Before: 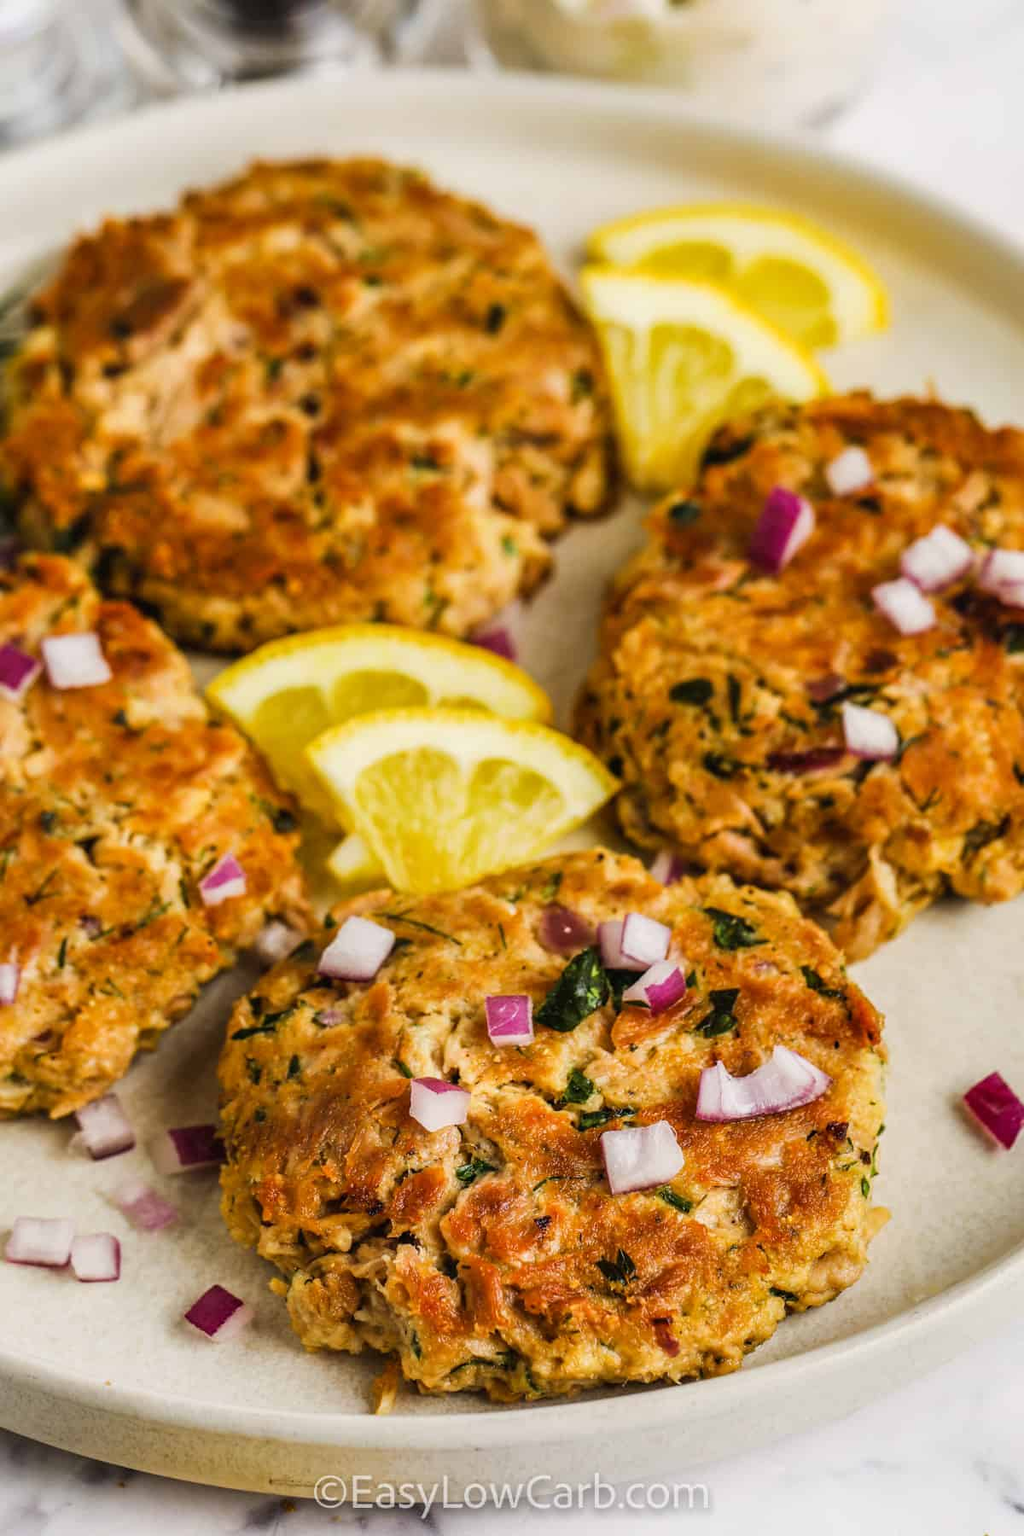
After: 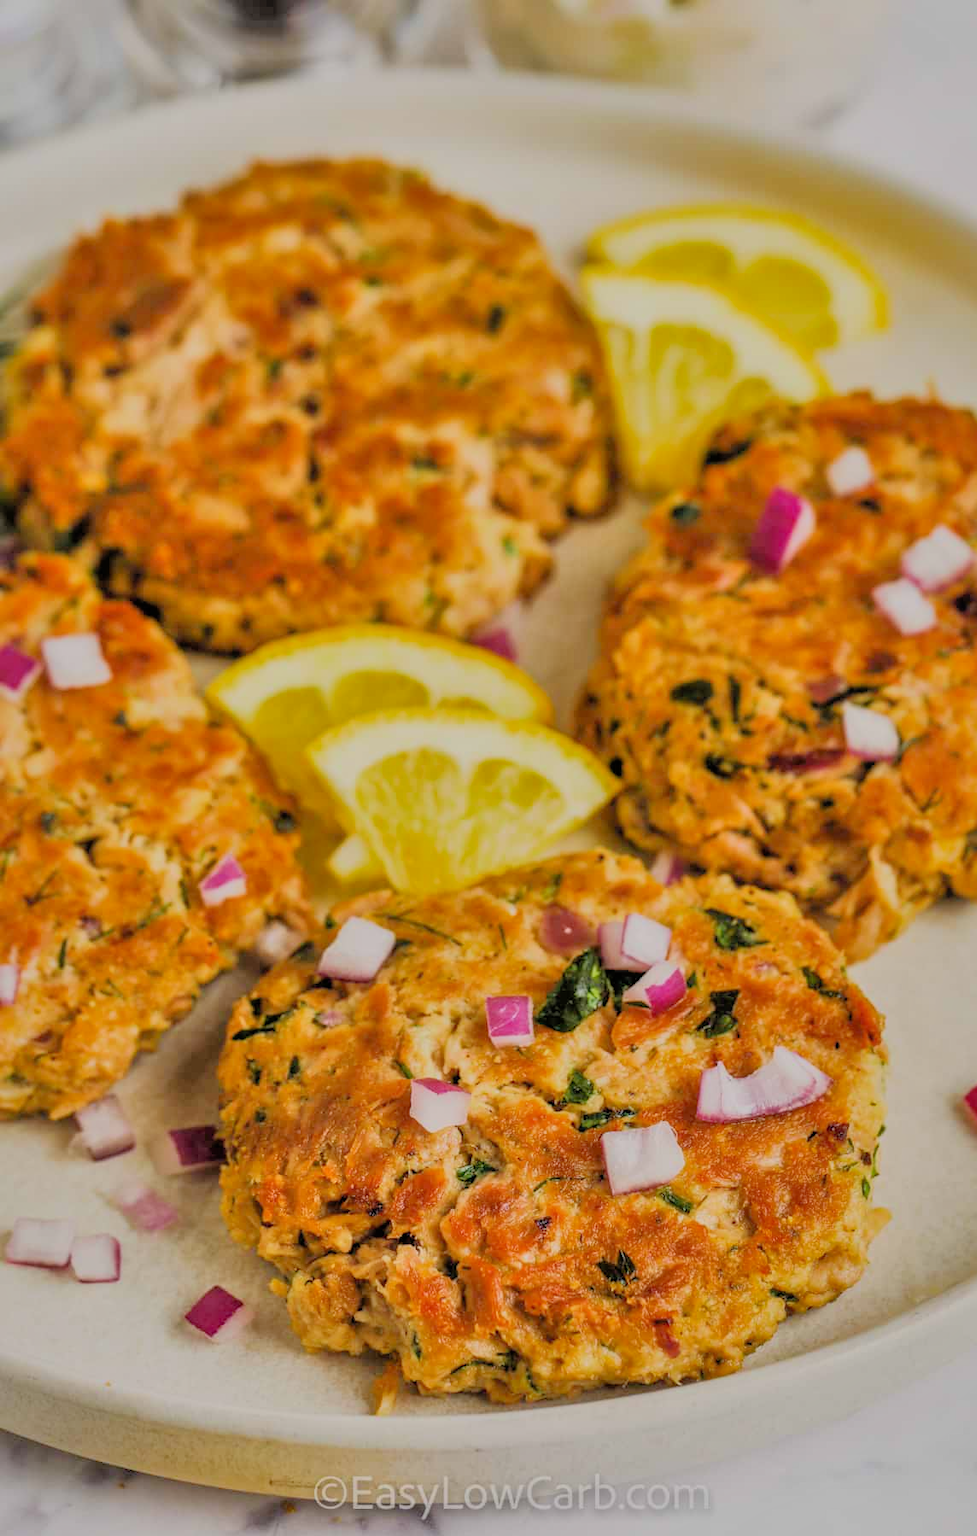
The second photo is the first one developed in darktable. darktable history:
tone equalizer: -7 EV 0.148 EV, -6 EV 0.604 EV, -5 EV 1.13 EV, -4 EV 1.29 EV, -3 EV 1.14 EV, -2 EV 0.6 EV, -1 EV 0.149 EV, mask exposure compensation -0.503 EV
shadows and highlights: on, module defaults
filmic rgb: black relative exposure -7.42 EV, white relative exposure 4.82 EV, threshold 2.99 EV, hardness 3.39, color science v6 (2022), enable highlight reconstruction true
crop: right 4.577%, bottom 0.045%
